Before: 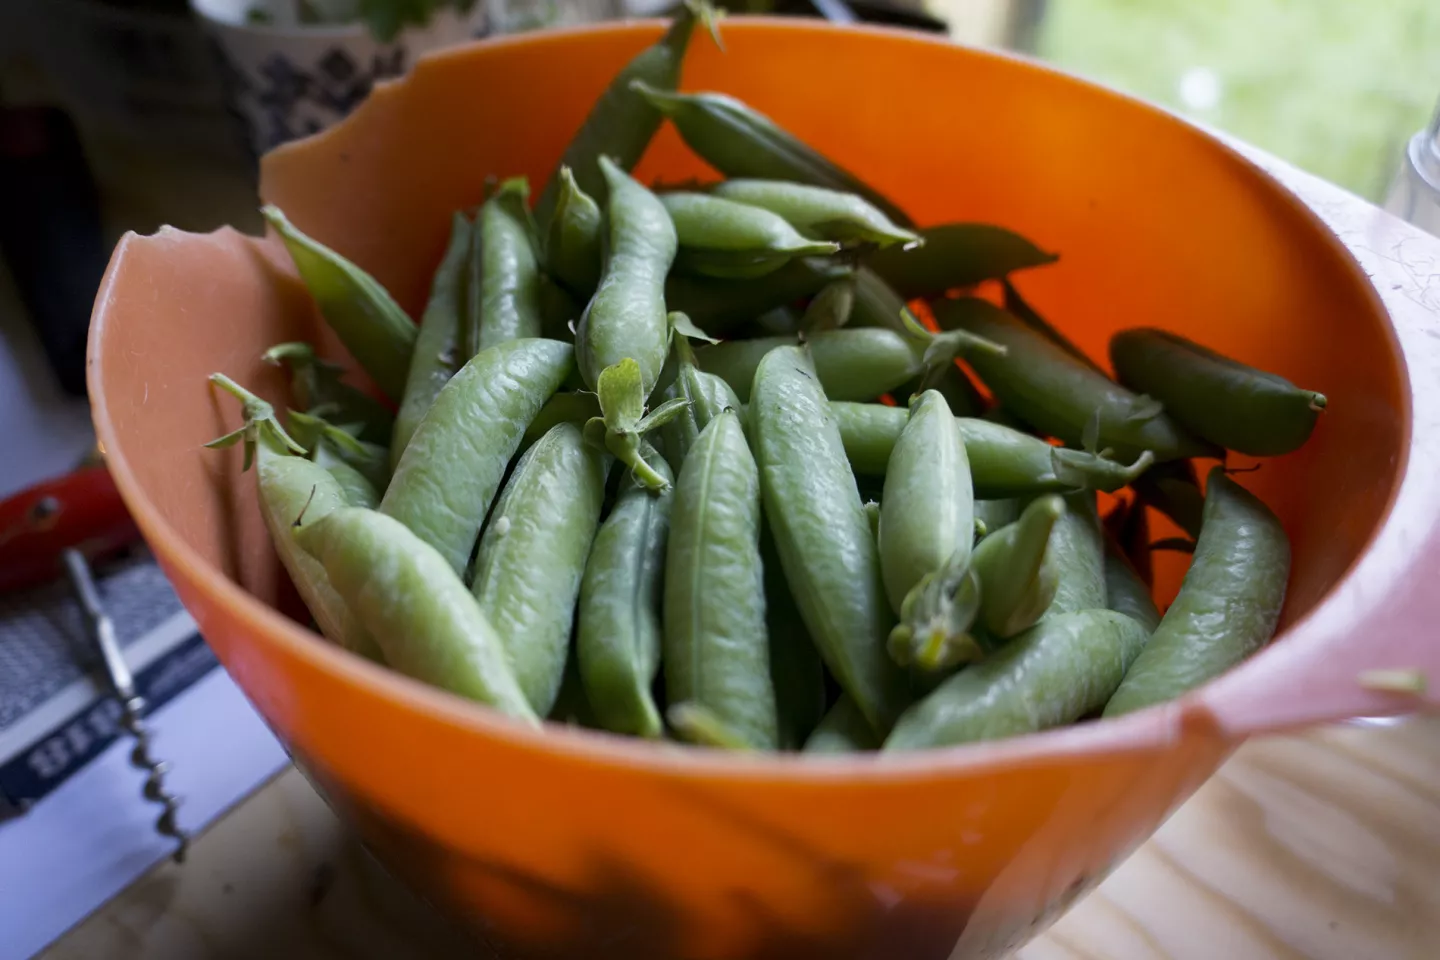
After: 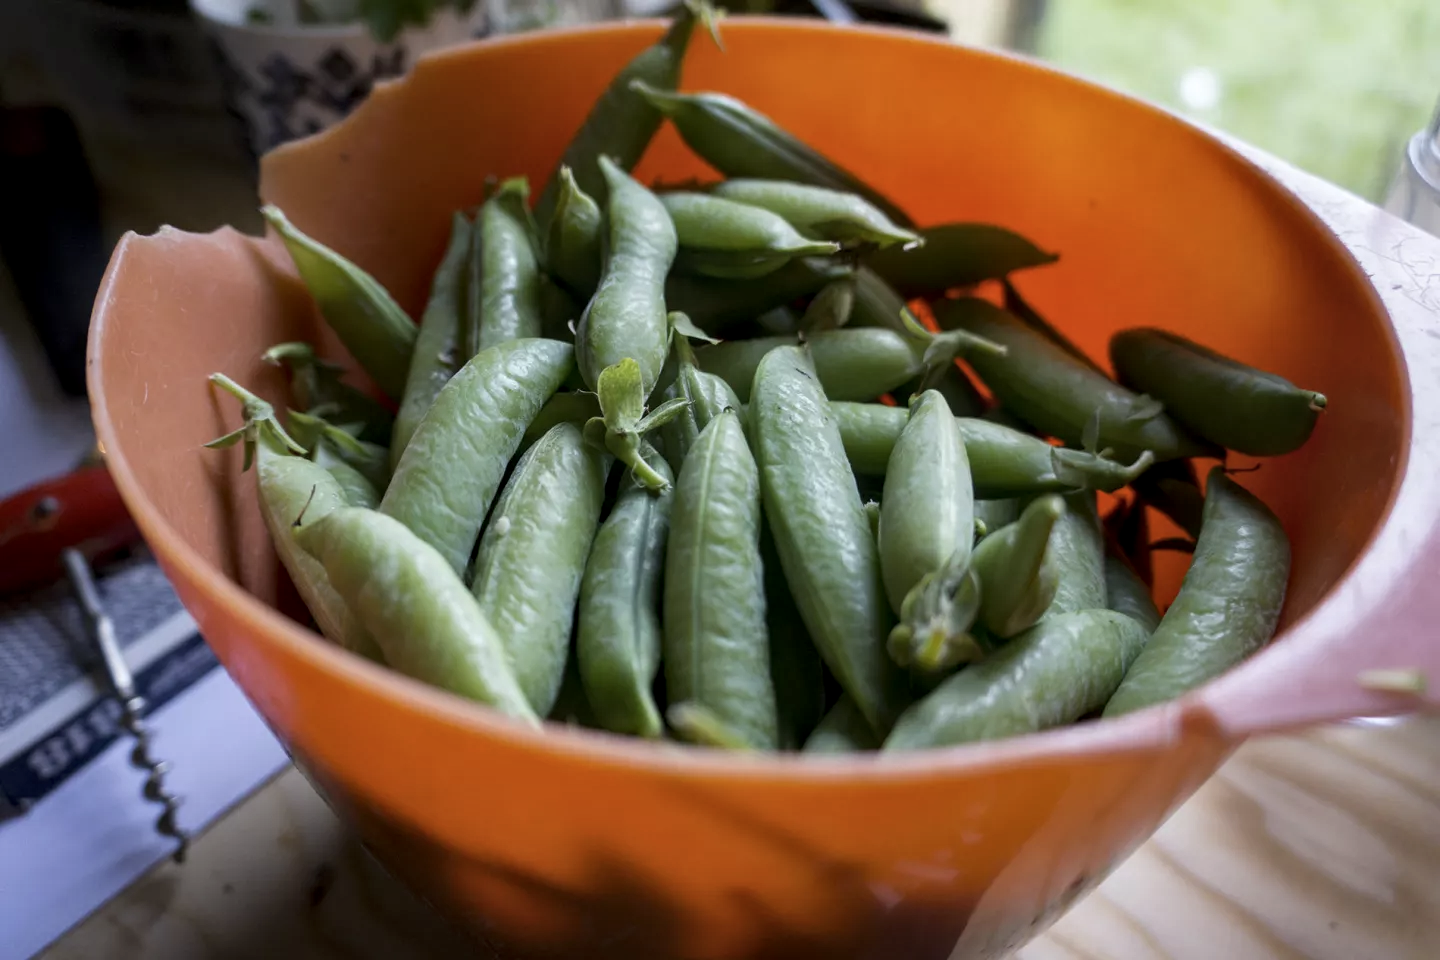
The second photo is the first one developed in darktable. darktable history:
local contrast: on, module defaults
contrast brightness saturation: saturation -0.1
